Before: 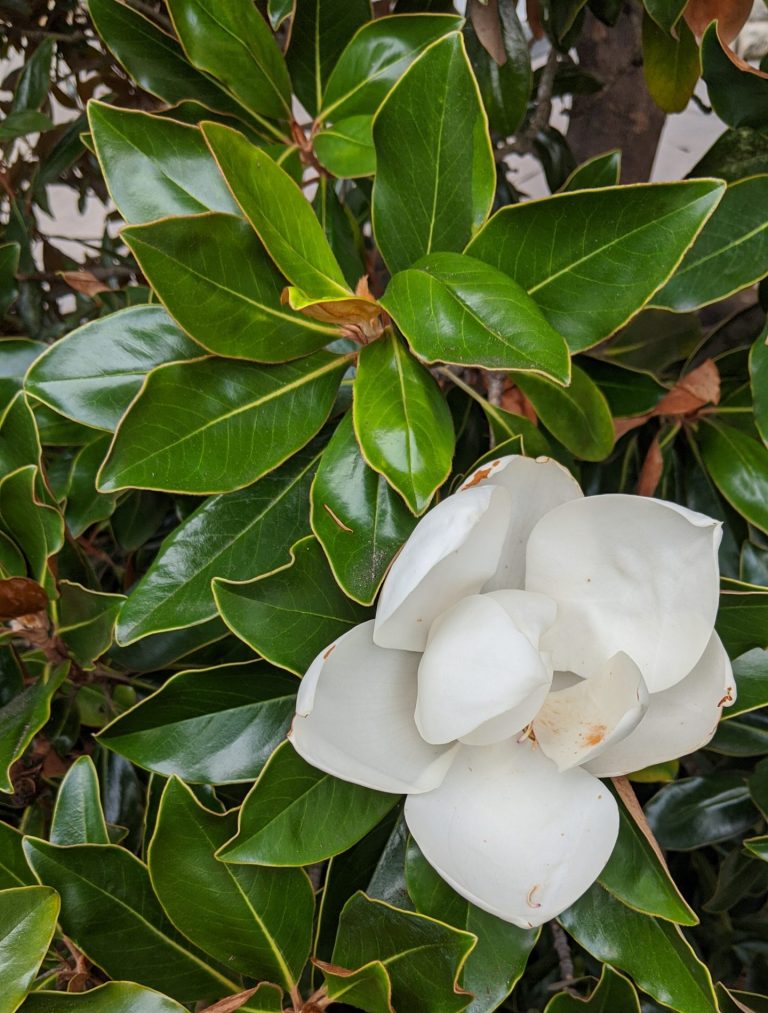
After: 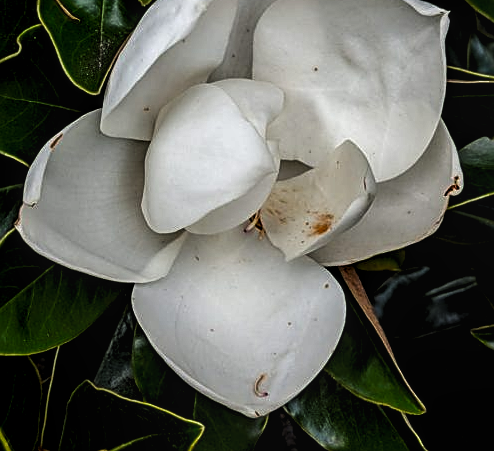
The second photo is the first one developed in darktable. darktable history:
exposure: compensate highlight preservation false
crop and rotate: left 35.626%, top 50.51%, bottom 4.947%
levels: white 99.9%, levels [0.062, 0.494, 0.925]
tone curve: curves: ch0 [(0, 0) (0.265, 0.253) (0.732, 0.751) (1, 1)], preserve colors none
contrast brightness saturation: brightness -0.513
sharpen: on, module defaults
local contrast: on, module defaults
